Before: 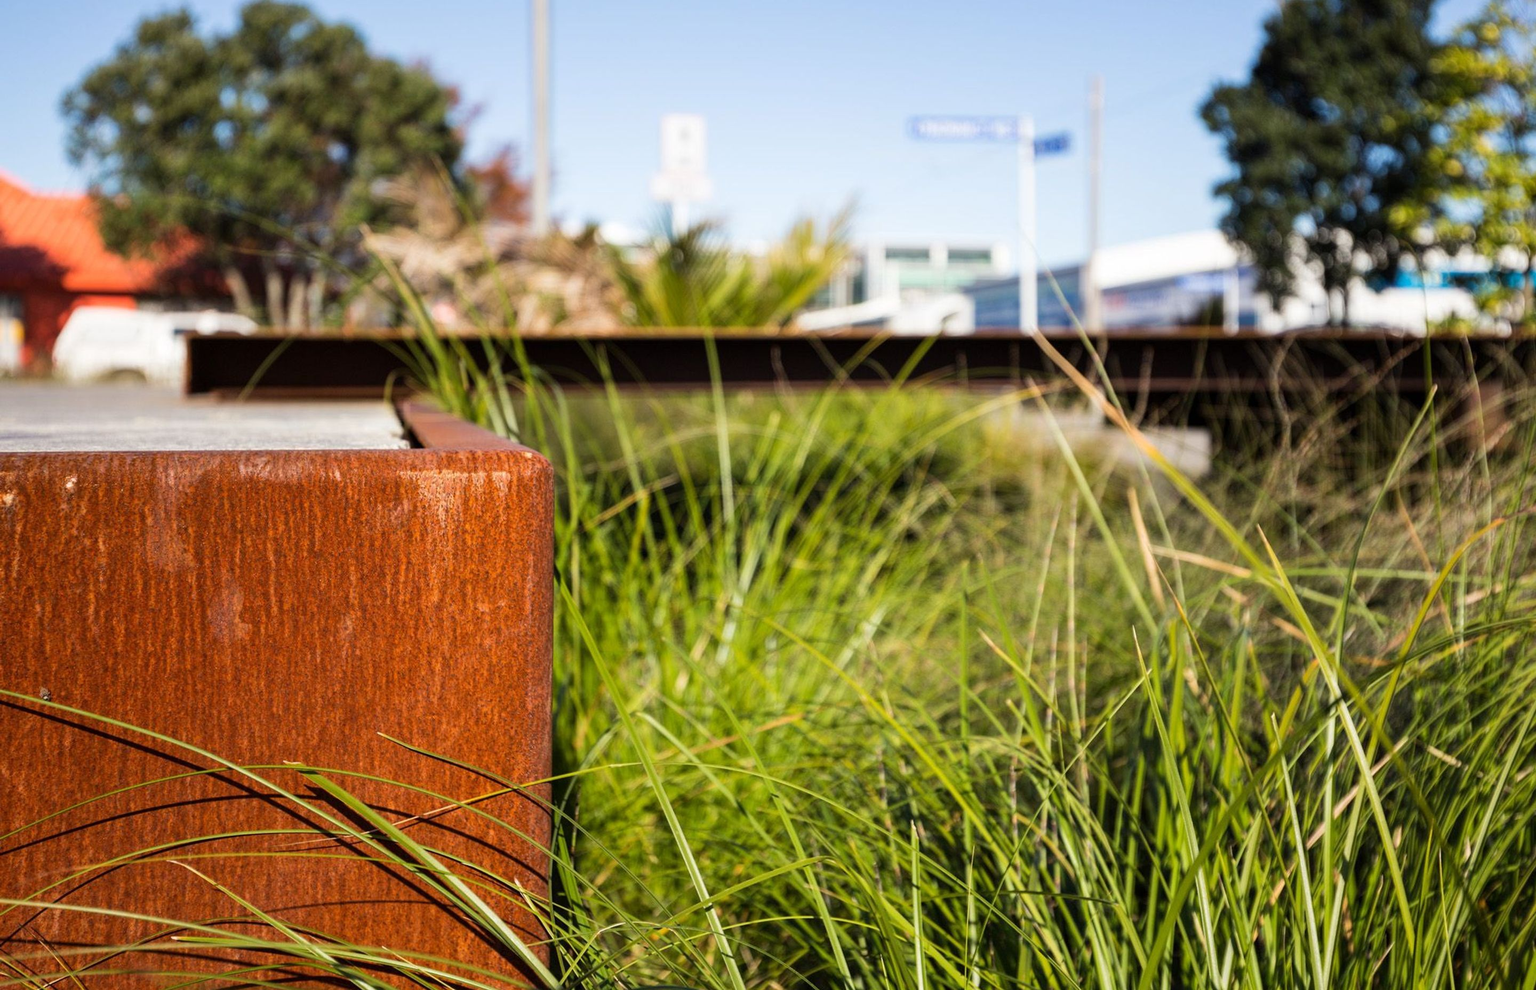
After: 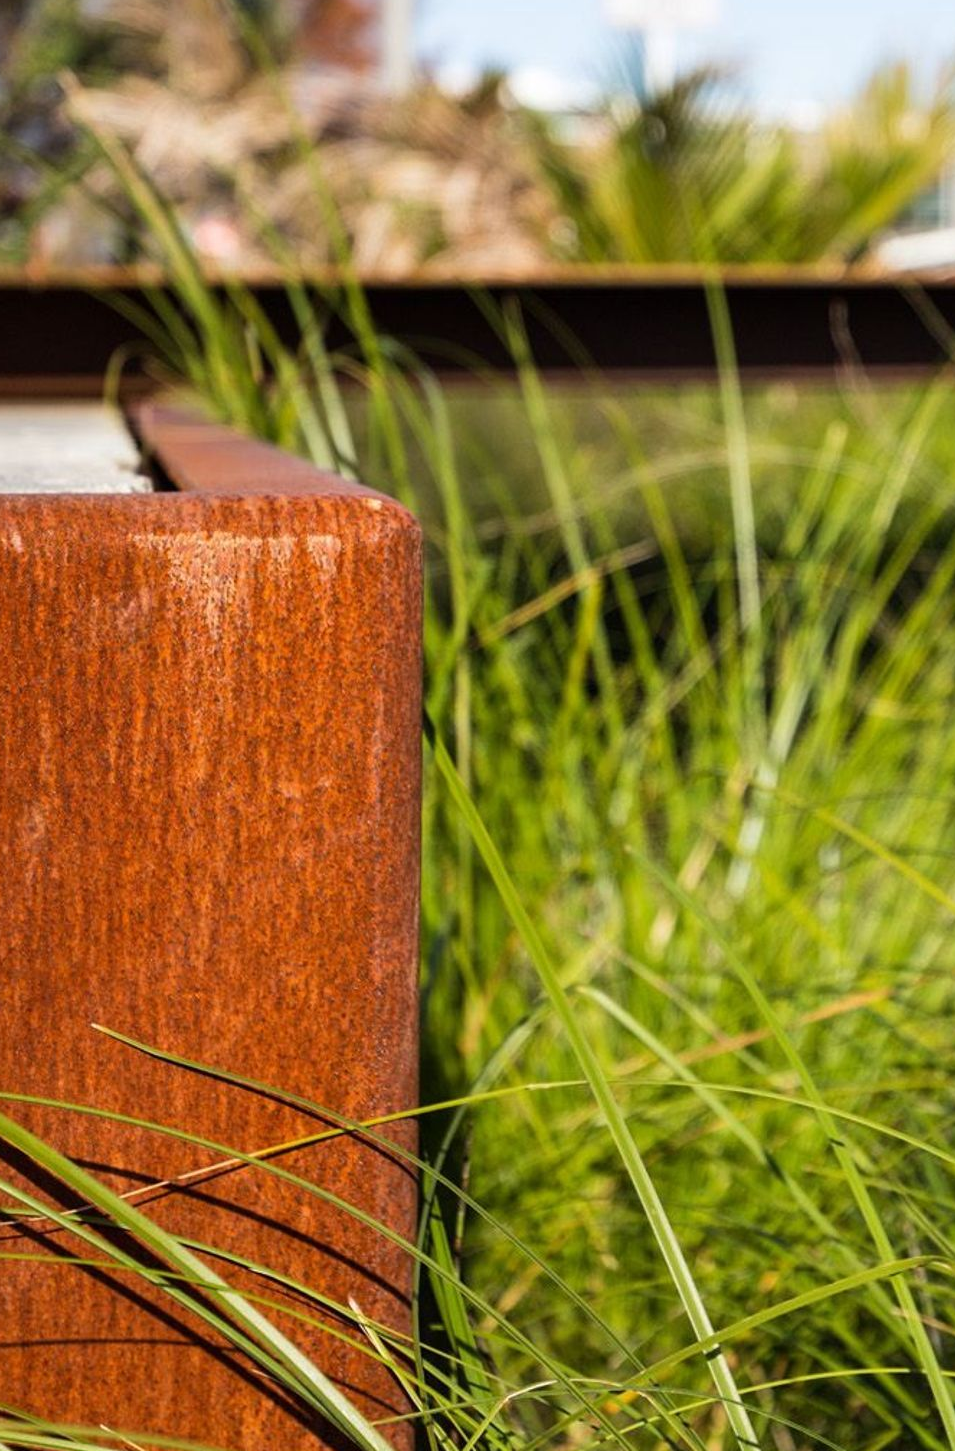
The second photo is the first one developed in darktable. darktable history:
crop and rotate: left 21.413%, top 18.828%, right 45.404%, bottom 2.983%
